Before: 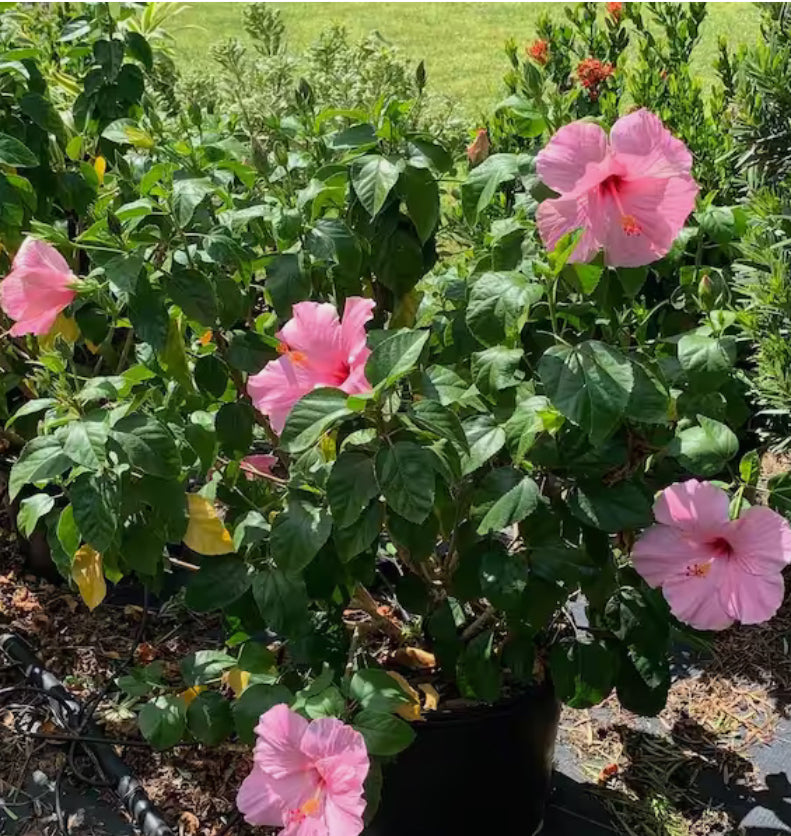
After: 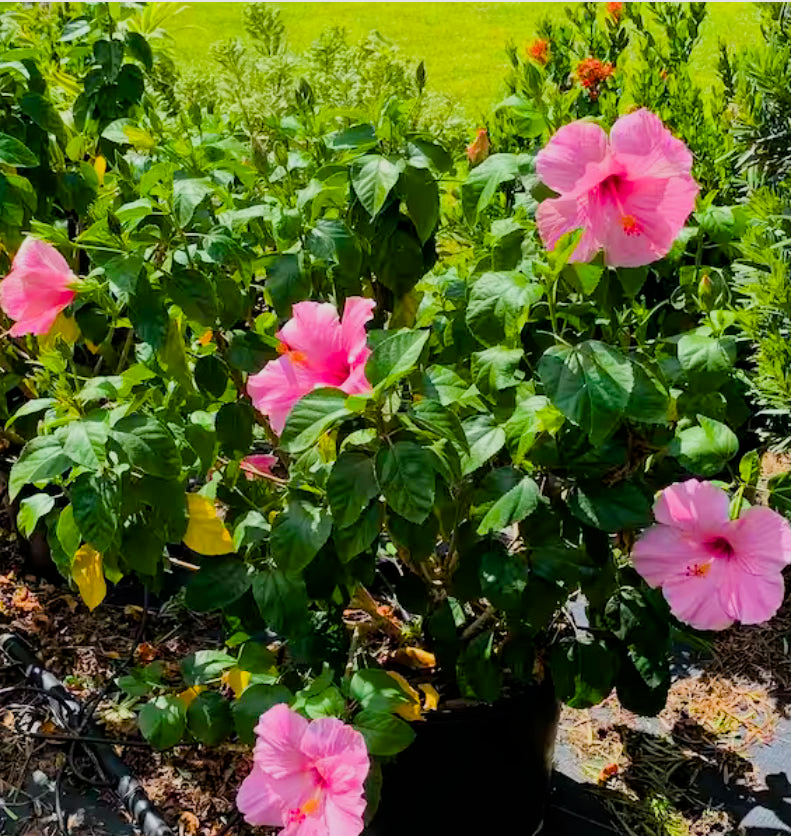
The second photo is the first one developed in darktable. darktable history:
color balance rgb: linear chroma grading › global chroma 15.42%, perceptual saturation grading › global saturation 42.537%
exposure: black level correction 0.001, exposure 0.499 EV, compensate highlight preservation false
filmic rgb: black relative exposure -7.65 EV, white relative exposure 4.56 EV, hardness 3.61
